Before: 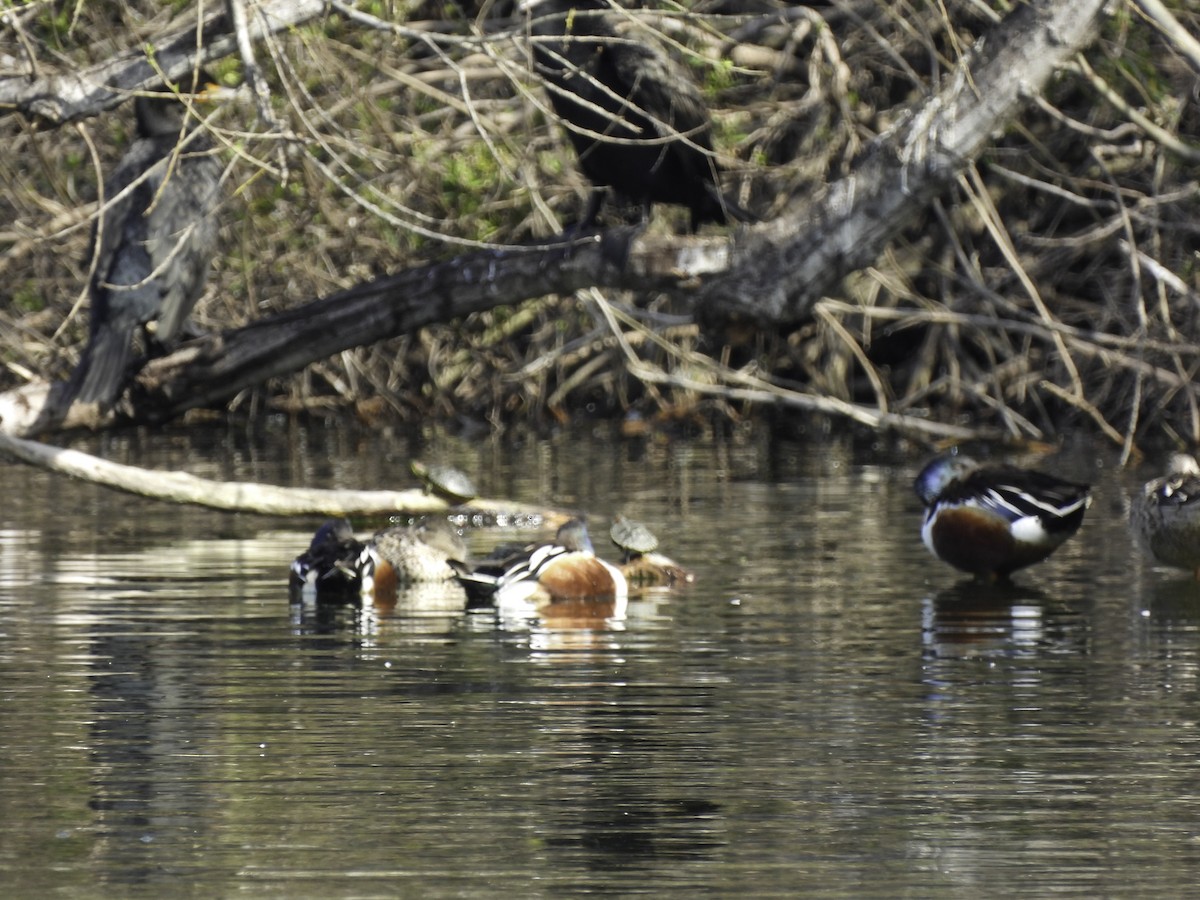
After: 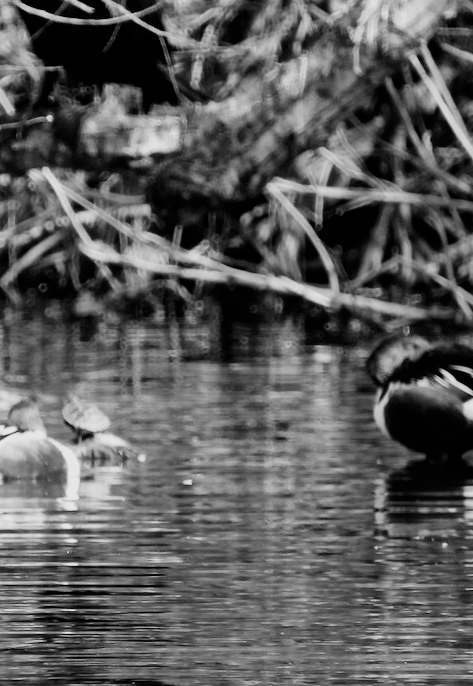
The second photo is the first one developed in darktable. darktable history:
monochrome: on, module defaults
crop: left 45.721%, top 13.393%, right 14.118%, bottom 10.01%
filmic rgb: black relative exposure -5 EV, hardness 2.88, contrast 1.4, highlights saturation mix -30%
